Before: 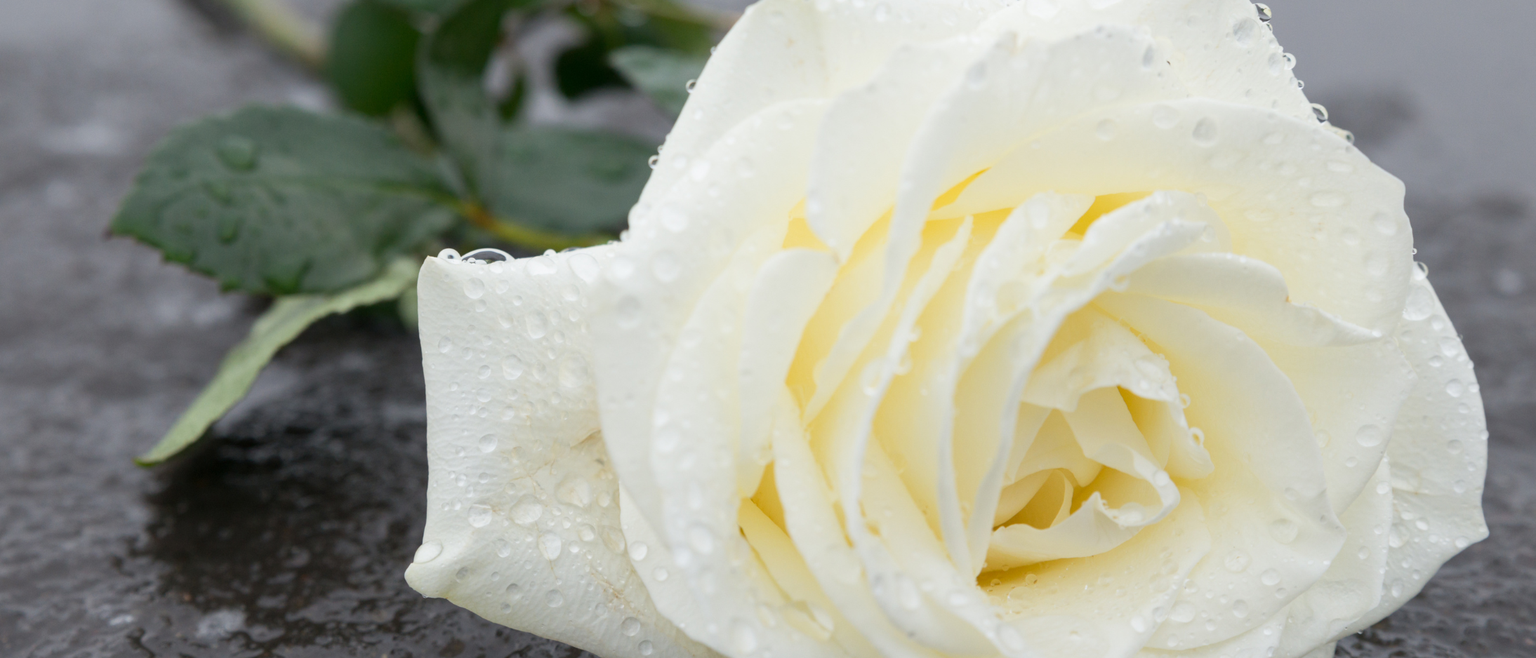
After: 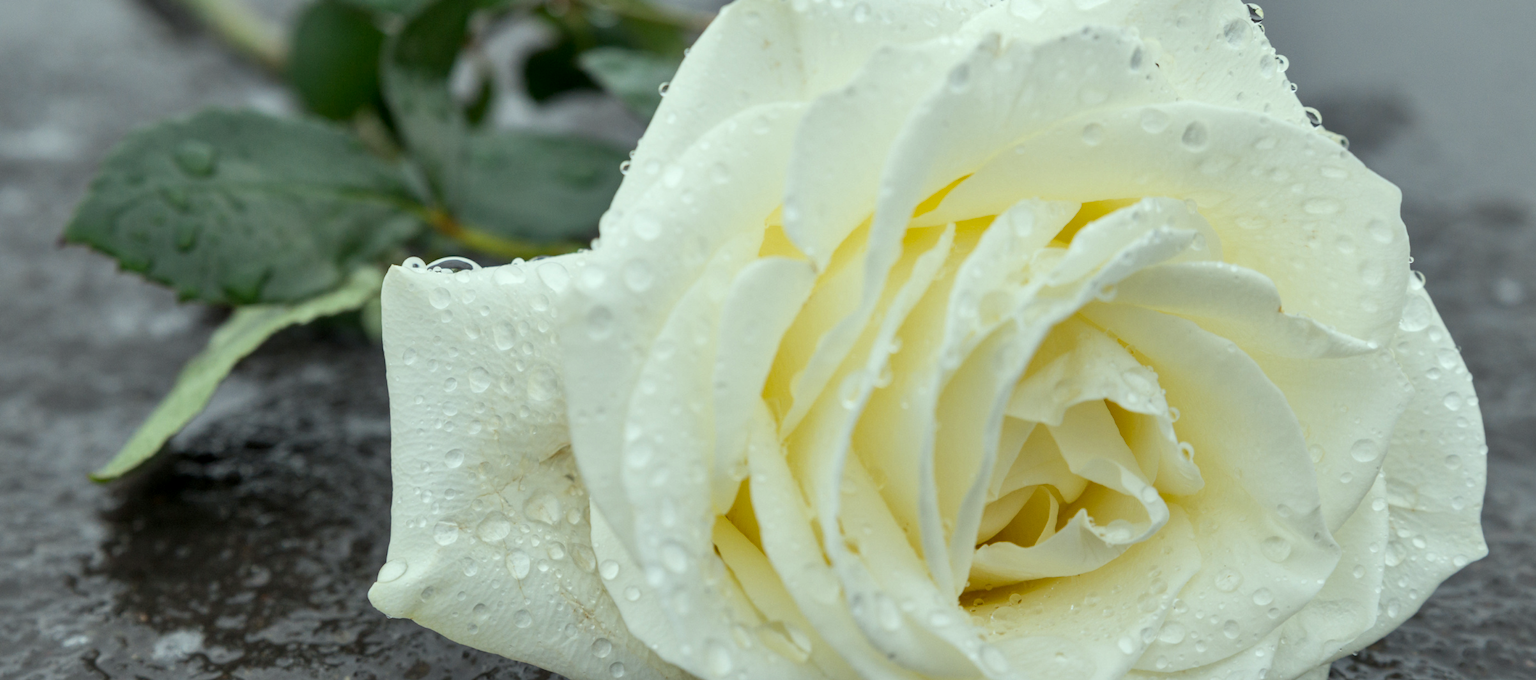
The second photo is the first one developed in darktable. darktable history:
local contrast: on, module defaults
crop and rotate: left 3.176%
shadows and highlights: soften with gaussian
color correction: highlights a* -8.49, highlights b* 3.57
